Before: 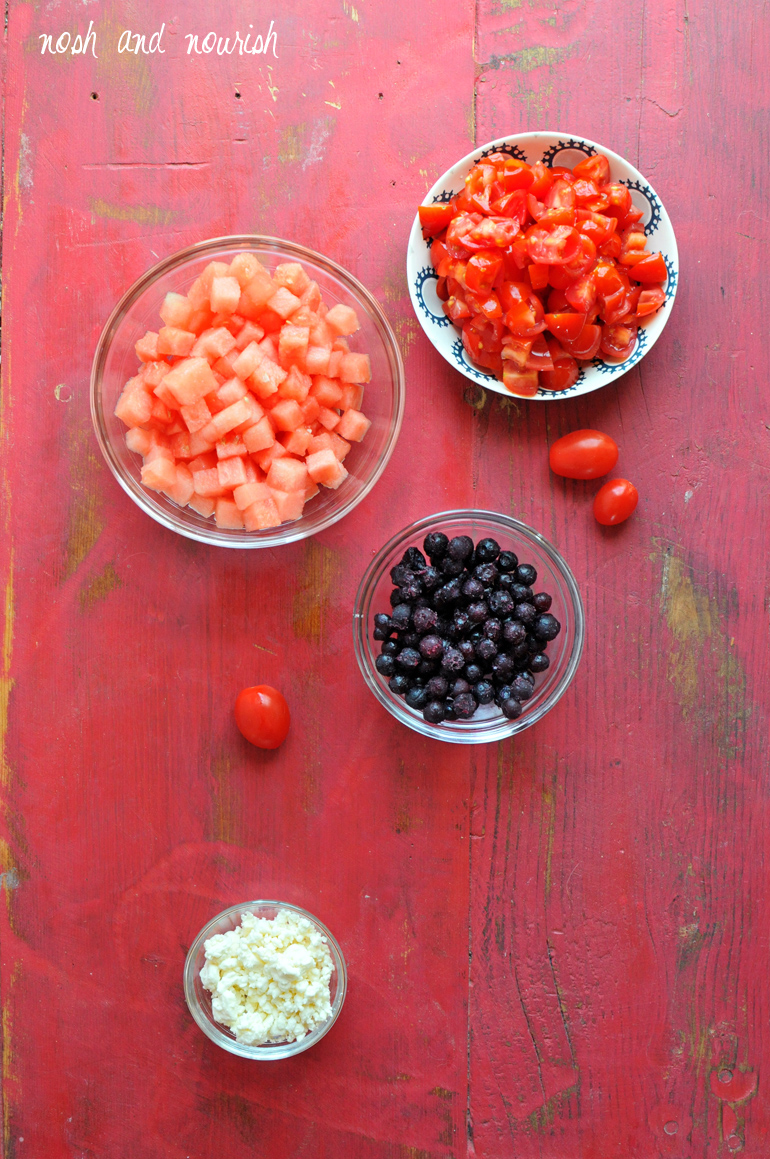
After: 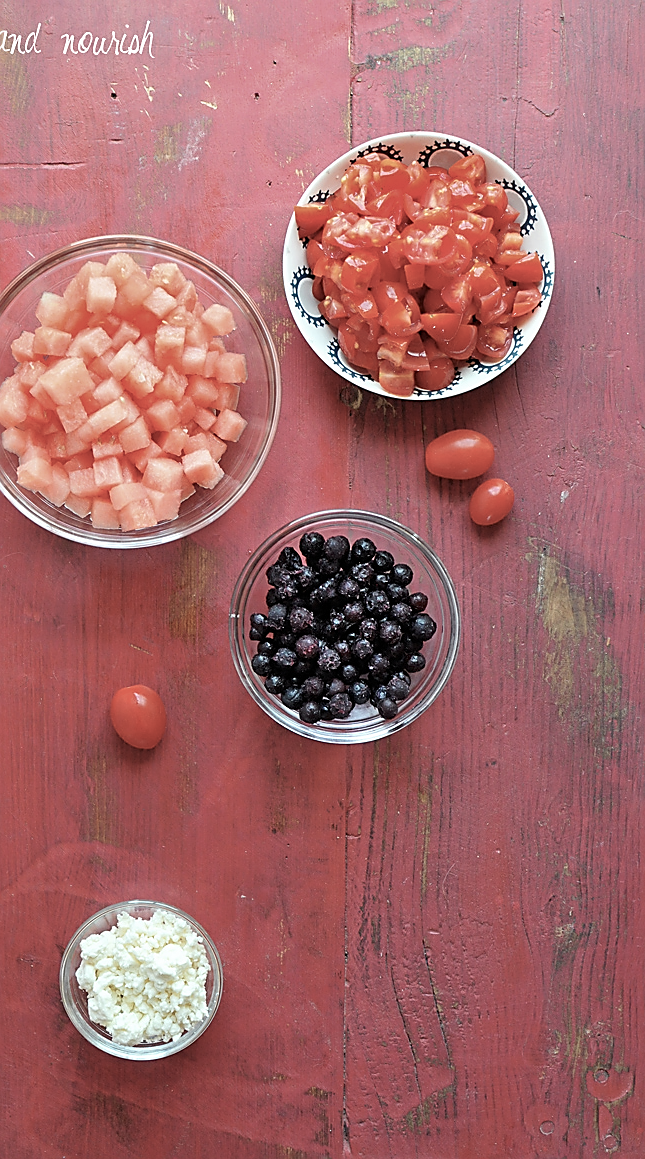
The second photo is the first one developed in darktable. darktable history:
sharpen: radius 1.4, amount 1.25, threshold 0.7
shadows and highlights: soften with gaussian
crop: left 16.145%
color balance: input saturation 80.07%
contrast brightness saturation: contrast 0.06, brightness -0.01, saturation -0.23
